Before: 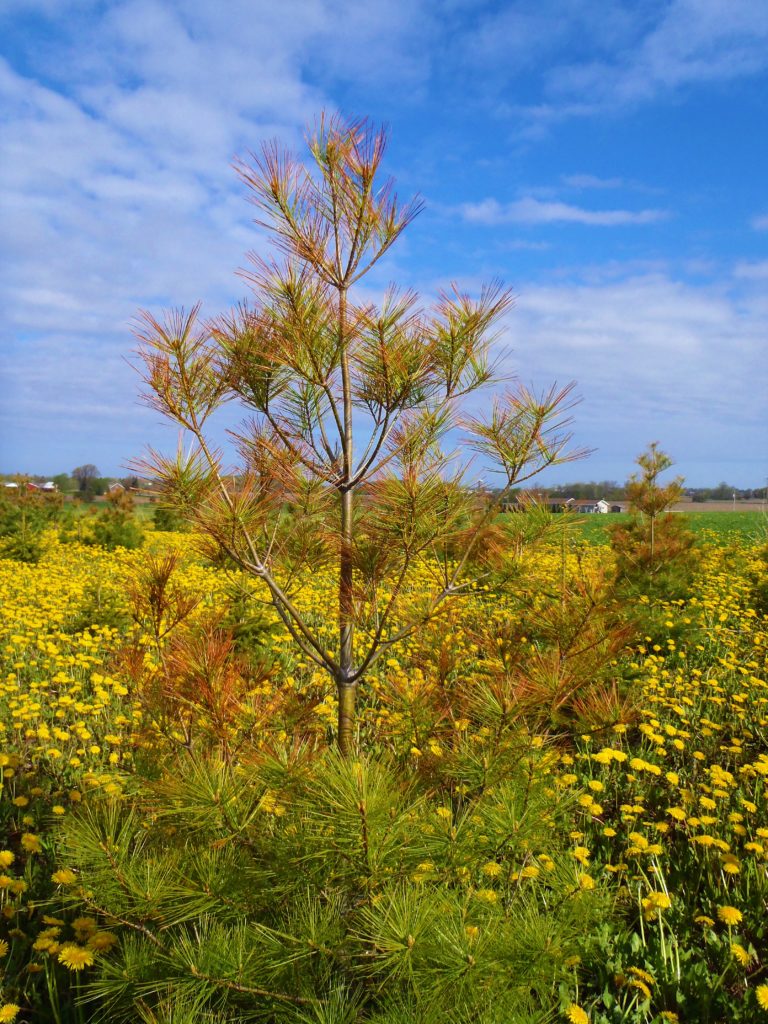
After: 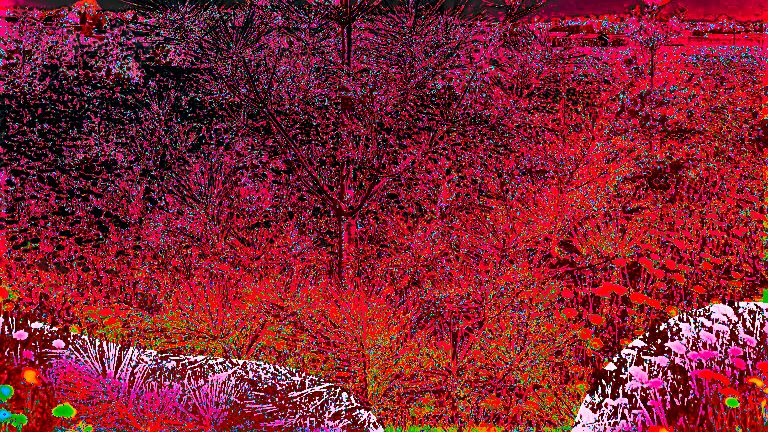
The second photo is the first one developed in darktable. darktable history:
color correction: saturation 3
crop: top 45.551%, bottom 12.262%
sharpen: amount 2
color zones: curves: ch0 [(0.257, 0.558) (0.75, 0.565)]; ch1 [(0.004, 0.857) (0.14, 0.416) (0.257, 0.695) (0.442, 0.032) (0.736, 0.266) (0.891, 0.741)]; ch2 [(0, 0.623) (0.112, 0.436) (0.271, 0.474) (0.516, 0.64) (0.743, 0.286)]
white balance: red 4.26, blue 1.802
exposure: black level correction 0.002, exposure 0.15 EV, compensate highlight preservation false
shadows and highlights: shadows 24.5, highlights -78.15, soften with gaussian
